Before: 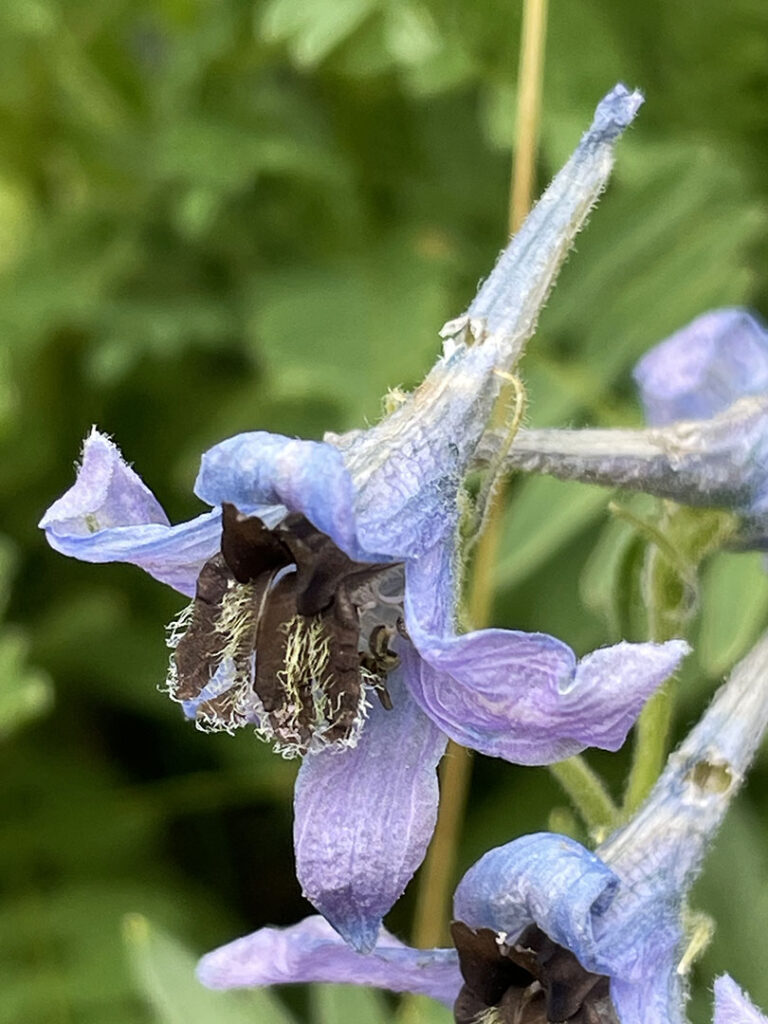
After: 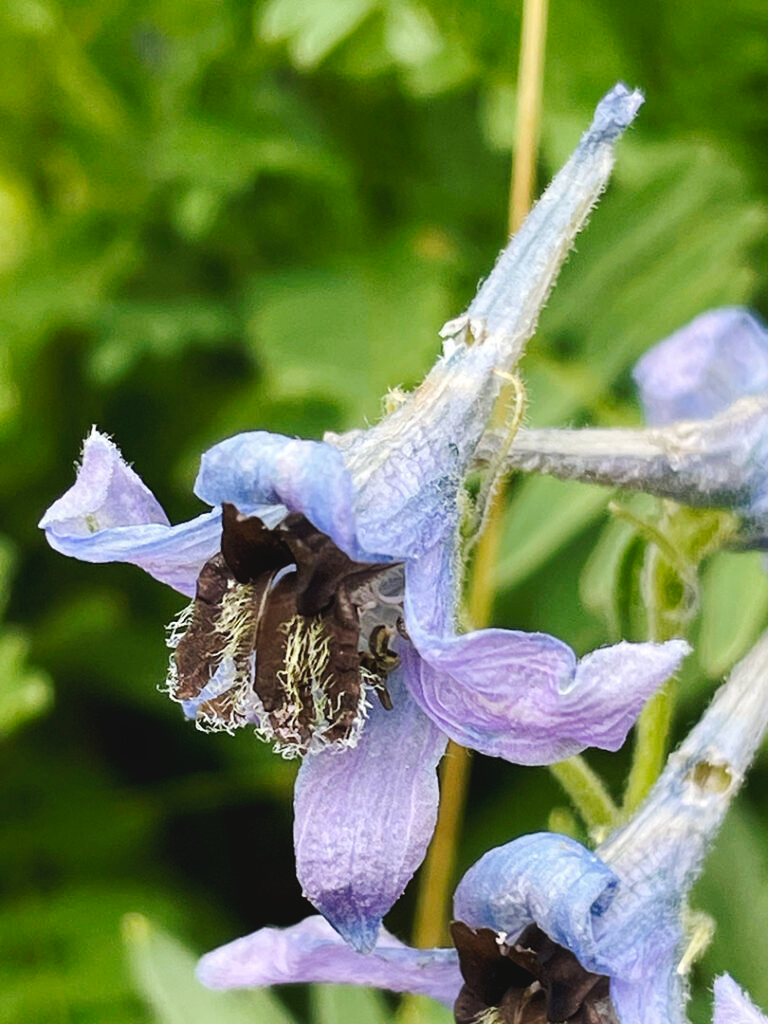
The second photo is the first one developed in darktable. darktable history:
tone curve: curves: ch0 [(0, 0.046) (0.037, 0.056) (0.176, 0.162) (0.33, 0.331) (0.432, 0.475) (0.601, 0.665) (0.843, 0.876) (1, 1)]; ch1 [(0, 0) (0.339, 0.349) (0.445, 0.42) (0.476, 0.47) (0.497, 0.492) (0.523, 0.514) (0.557, 0.558) (0.632, 0.615) (0.728, 0.746) (1, 1)]; ch2 [(0, 0) (0.327, 0.324) (0.417, 0.44) (0.46, 0.453) (0.502, 0.495) (0.526, 0.52) (0.54, 0.55) (0.606, 0.626) (0.745, 0.704) (1, 1)], preserve colors none
color zones: curves: ch0 [(0, 0.5) (0.143, 0.5) (0.286, 0.5) (0.429, 0.5) (0.571, 0.5) (0.714, 0.476) (0.857, 0.5) (1, 0.5)]; ch2 [(0, 0.5) (0.143, 0.5) (0.286, 0.5) (0.429, 0.5) (0.571, 0.5) (0.714, 0.487) (0.857, 0.5) (1, 0.5)]
